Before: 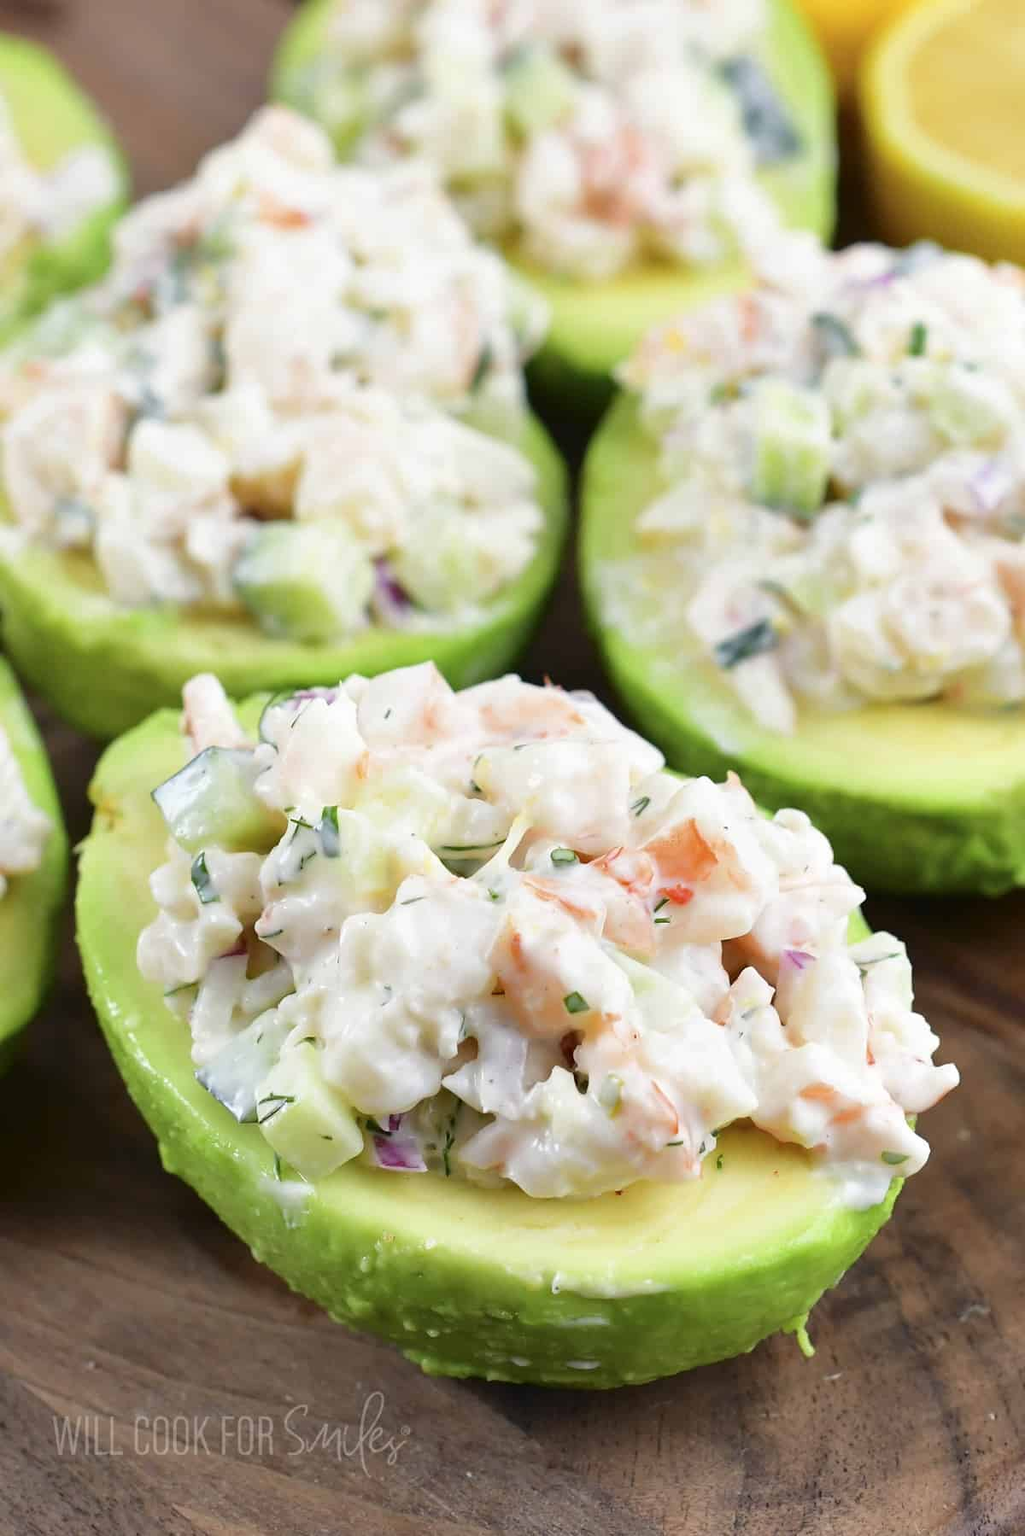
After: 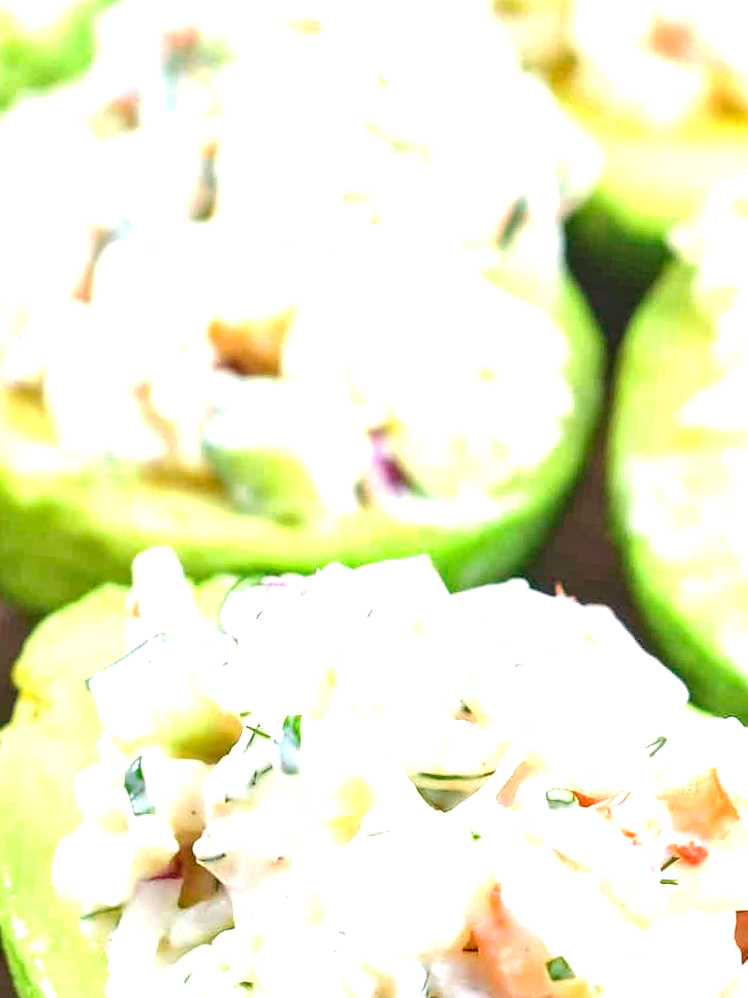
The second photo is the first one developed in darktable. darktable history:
crop and rotate: angle -4.99°, left 2.122%, top 6.945%, right 27.566%, bottom 30.519%
exposure: black level correction 0, exposure 1.2 EV, compensate highlight preservation false
local contrast: on, module defaults
